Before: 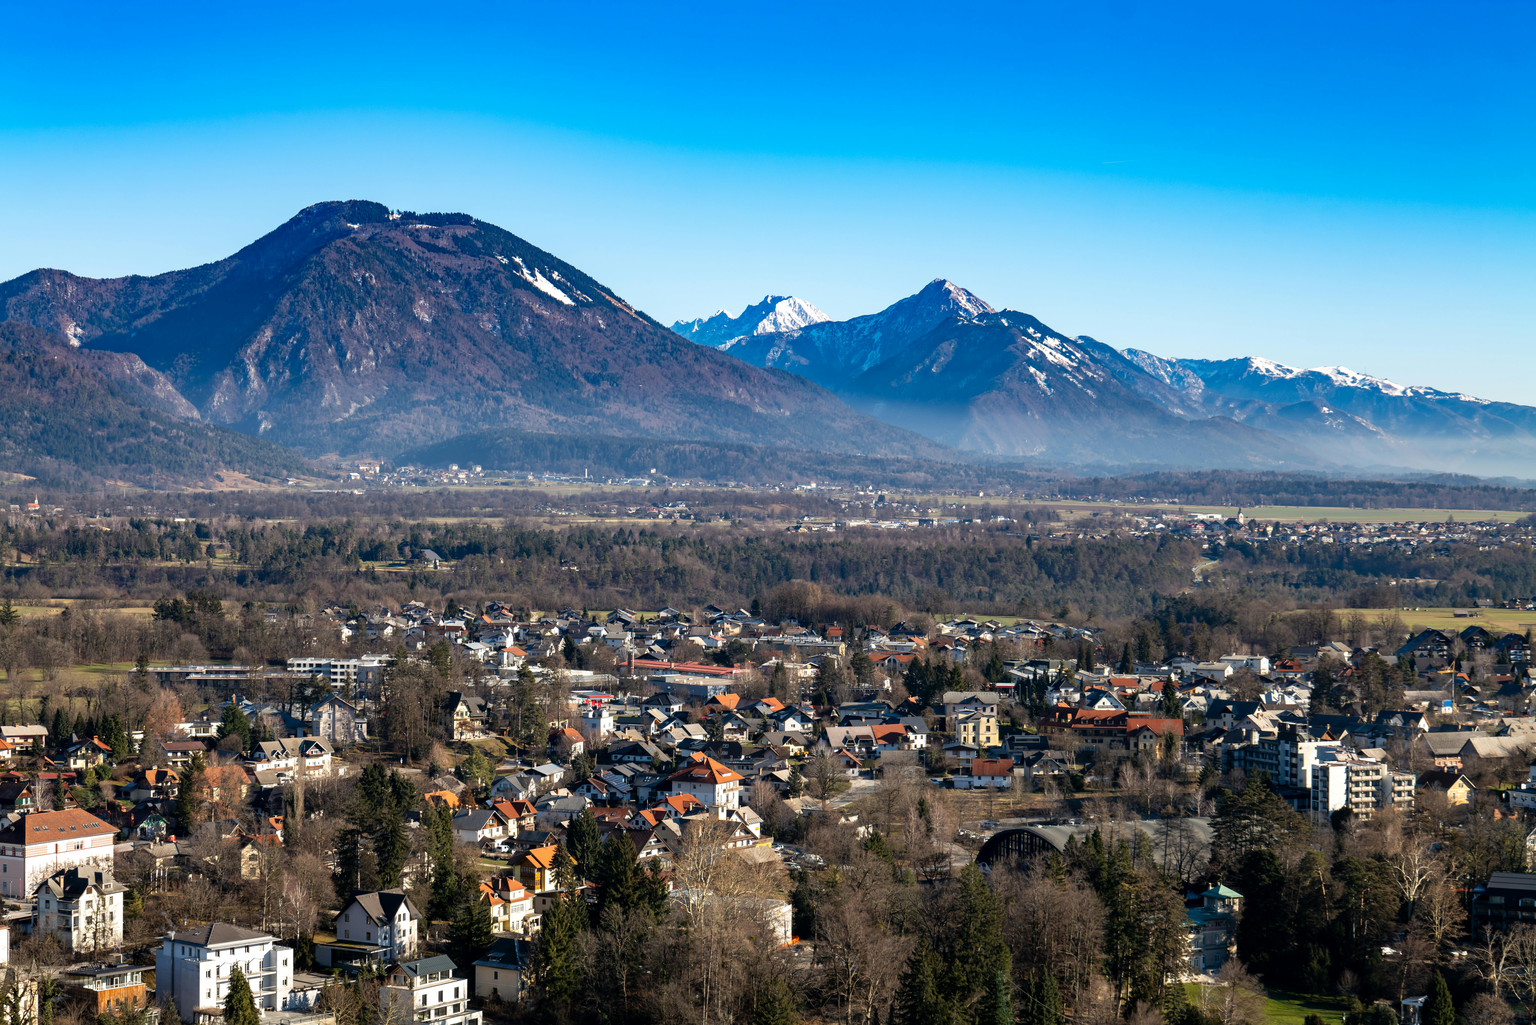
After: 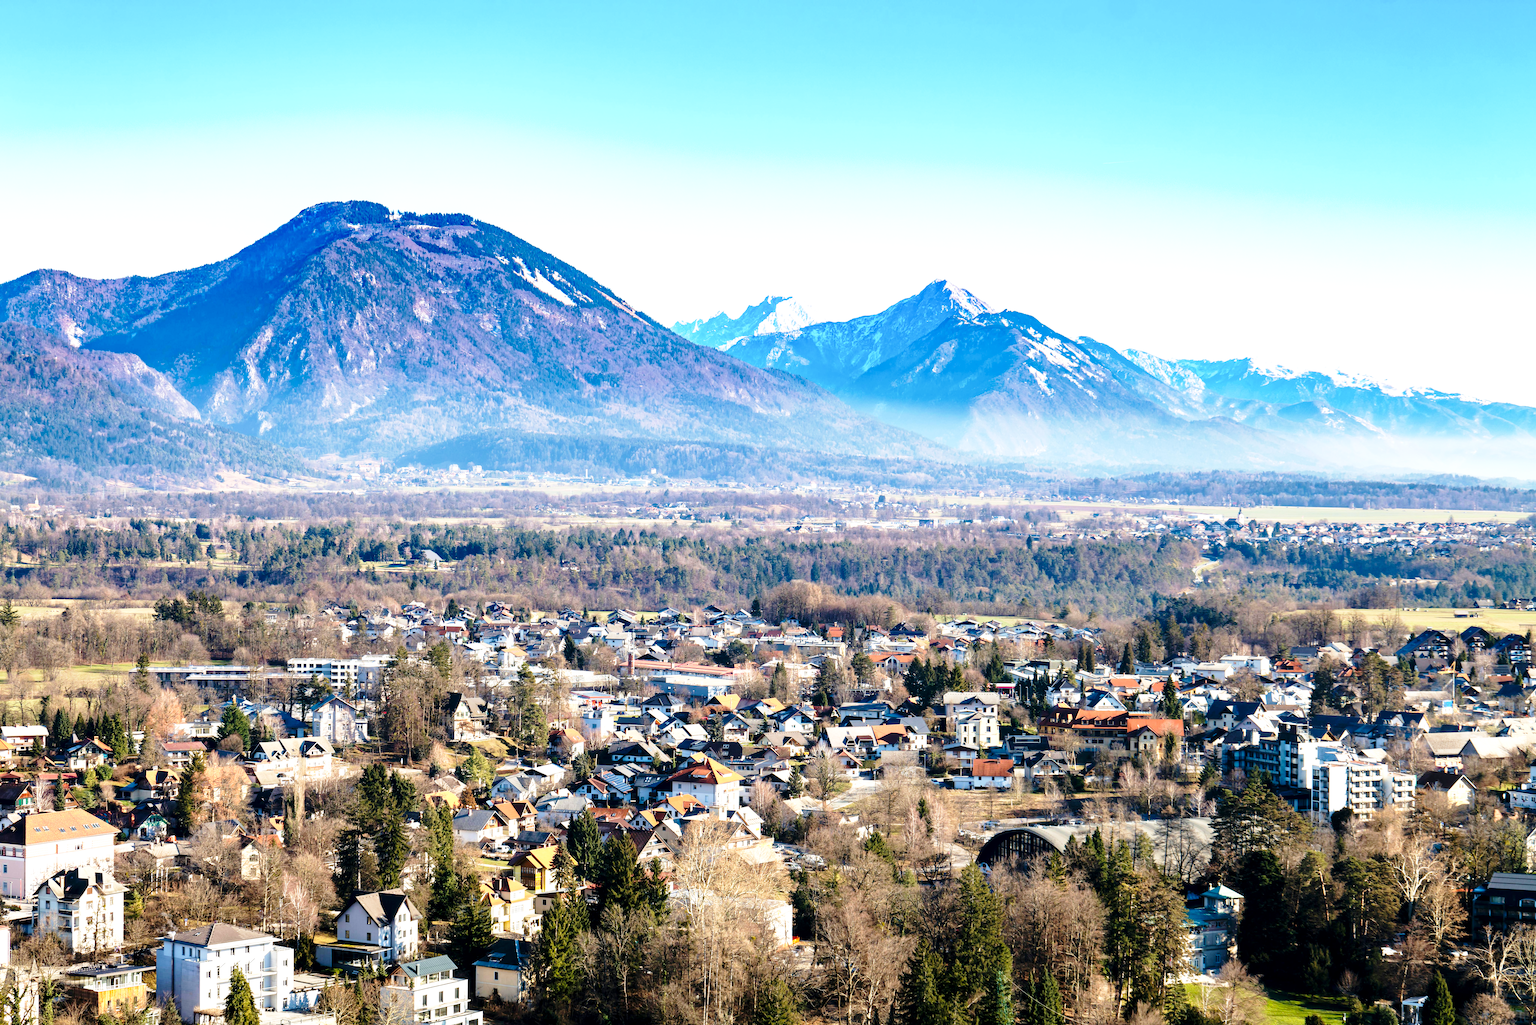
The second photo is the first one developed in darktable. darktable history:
exposure: black level correction 0.001, exposure 0.962 EV, compensate exposure bias true, compensate highlight preservation false
velvia: on, module defaults
base curve: curves: ch0 [(0, 0) (0.028, 0.03) (0.121, 0.232) (0.46, 0.748) (0.859, 0.968) (1, 1)], preserve colors none
